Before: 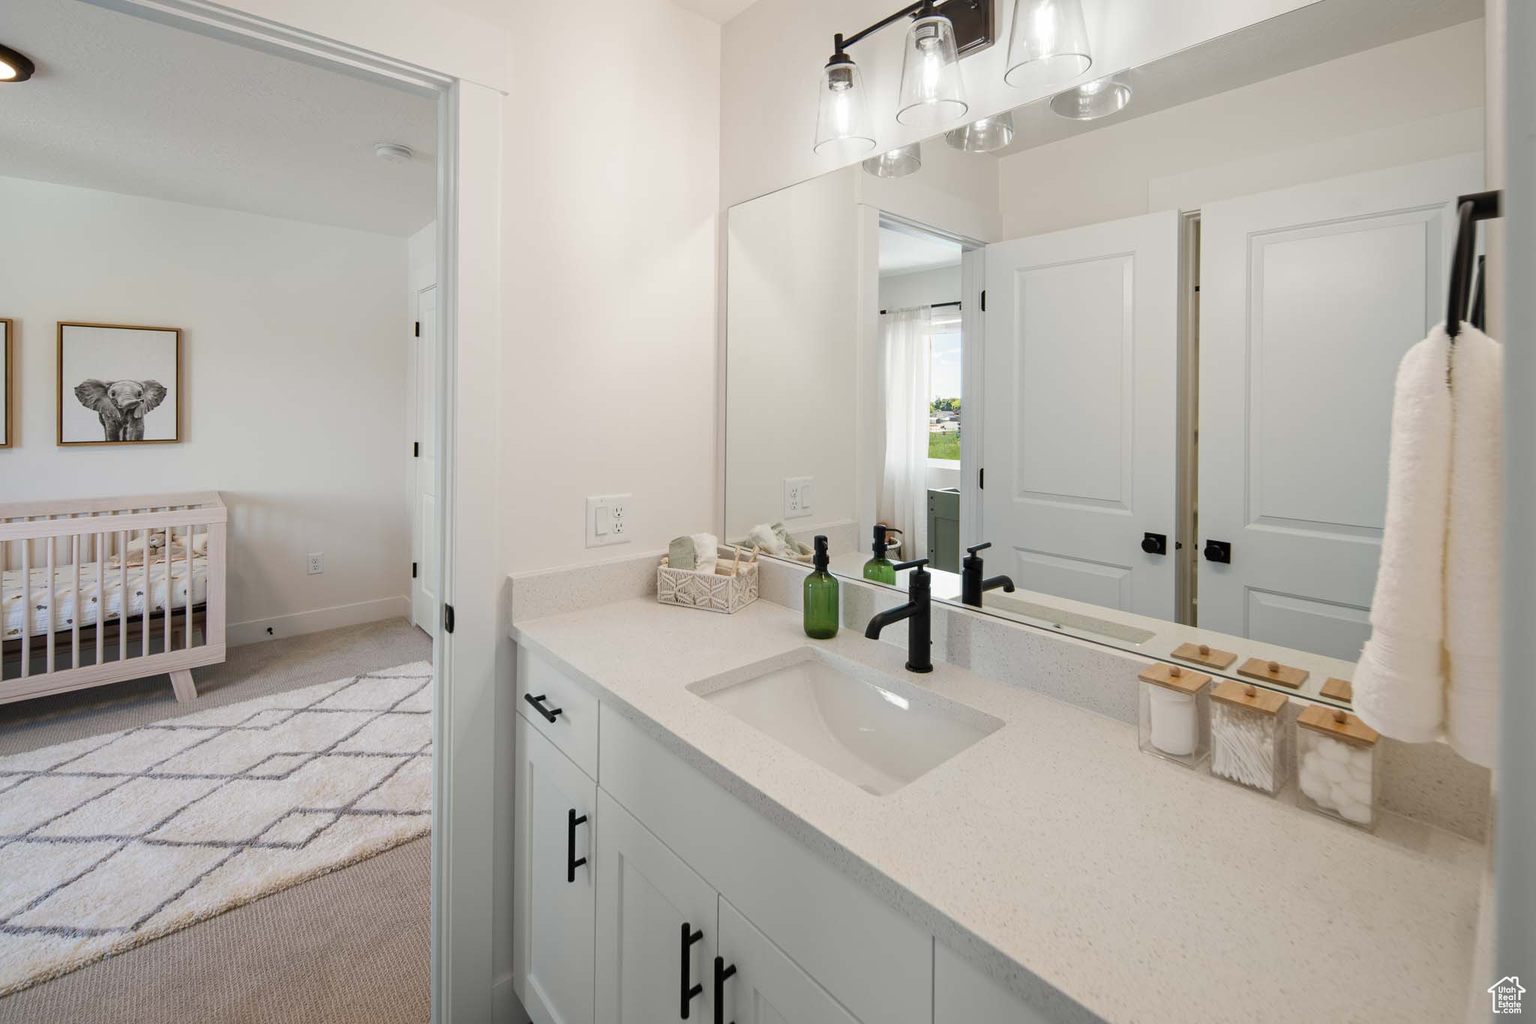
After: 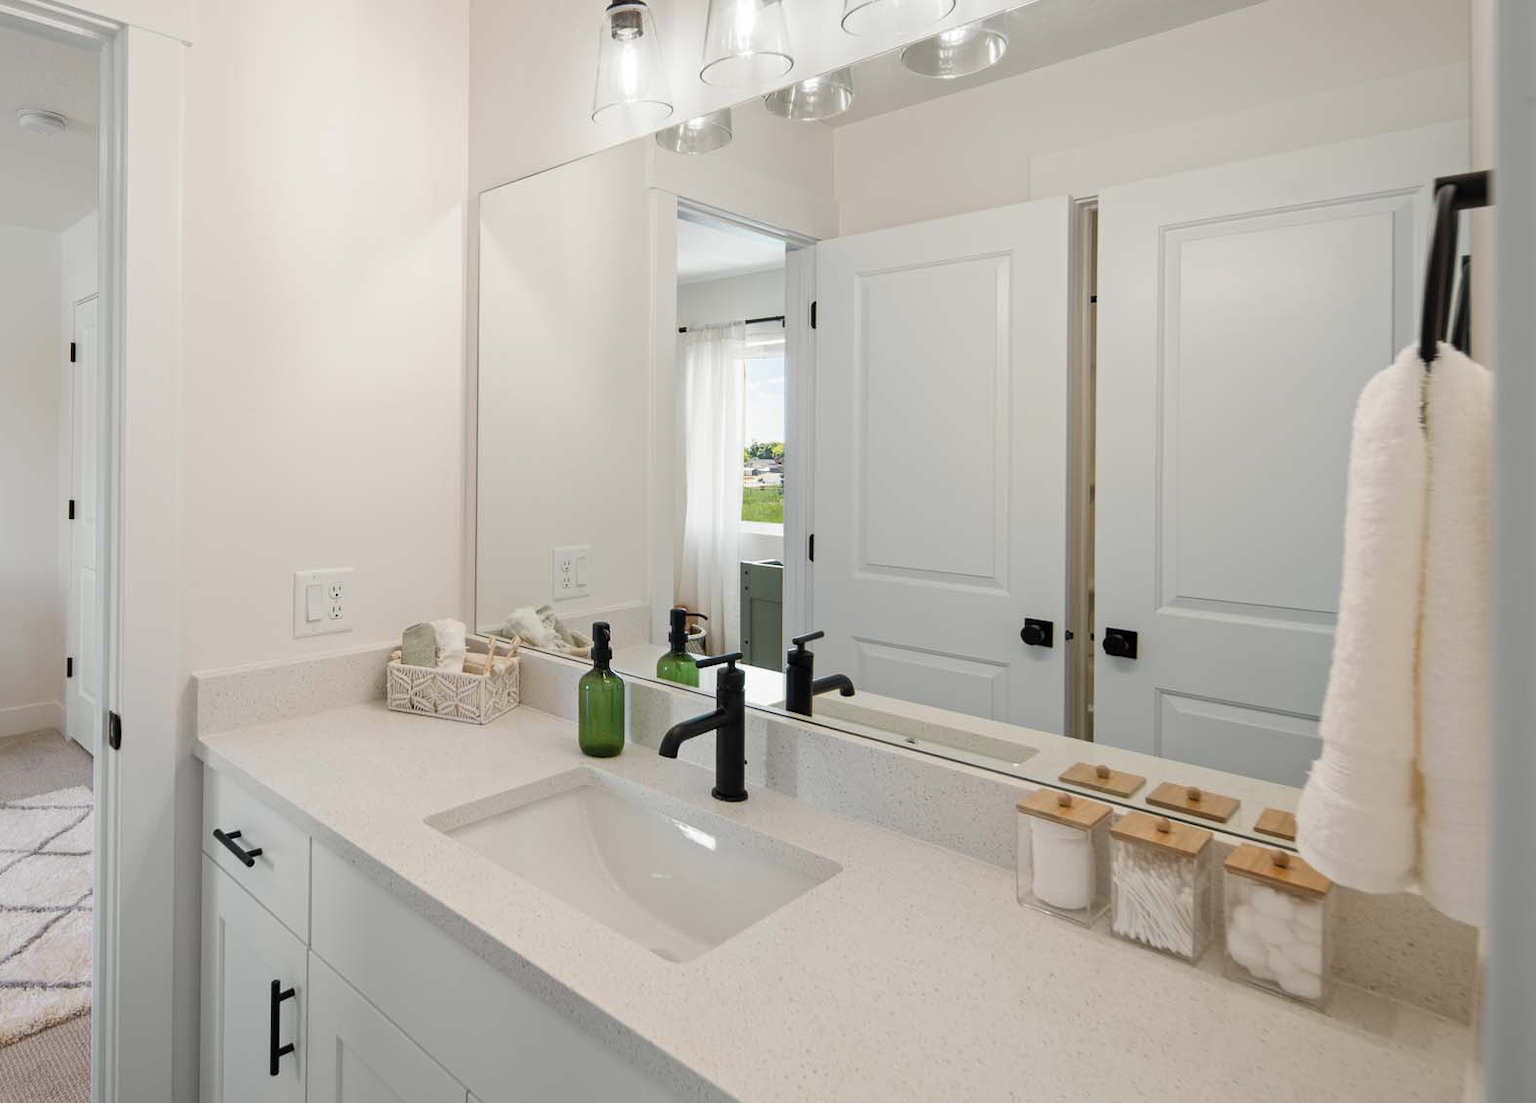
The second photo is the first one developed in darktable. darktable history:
crop: left 23.561%, top 5.911%, bottom 11.679%
